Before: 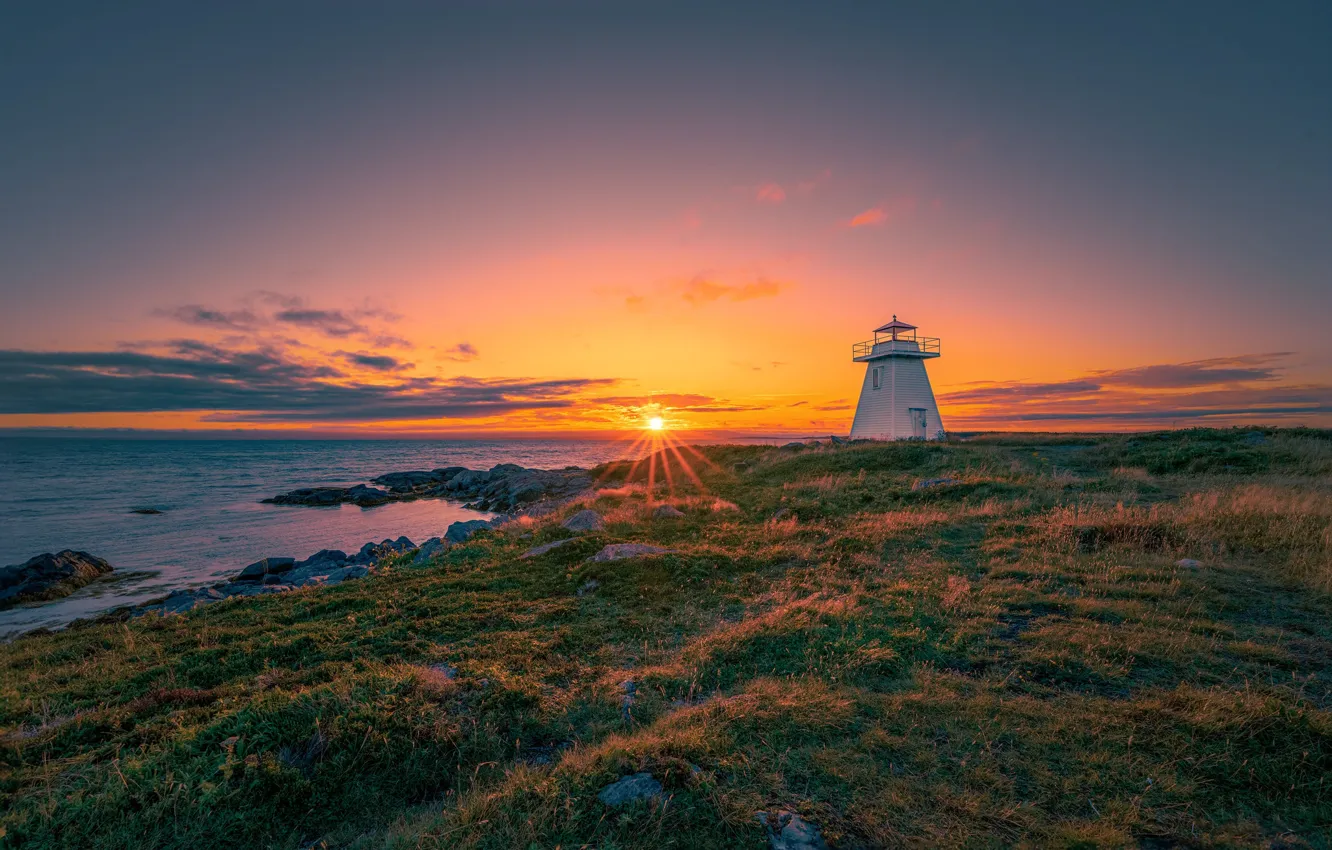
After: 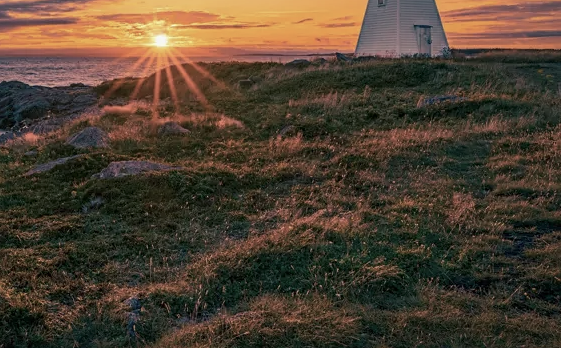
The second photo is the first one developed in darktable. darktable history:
crop: left 37.221%, top 45.169%, right 20.63%, bottom 13.777%
contrast brightness saturation: contrast 0.1, saturation -0.36
sharpen: amount 0.2
shadows and highlights: shadows -20, white point adjustment -2, highlights -35
